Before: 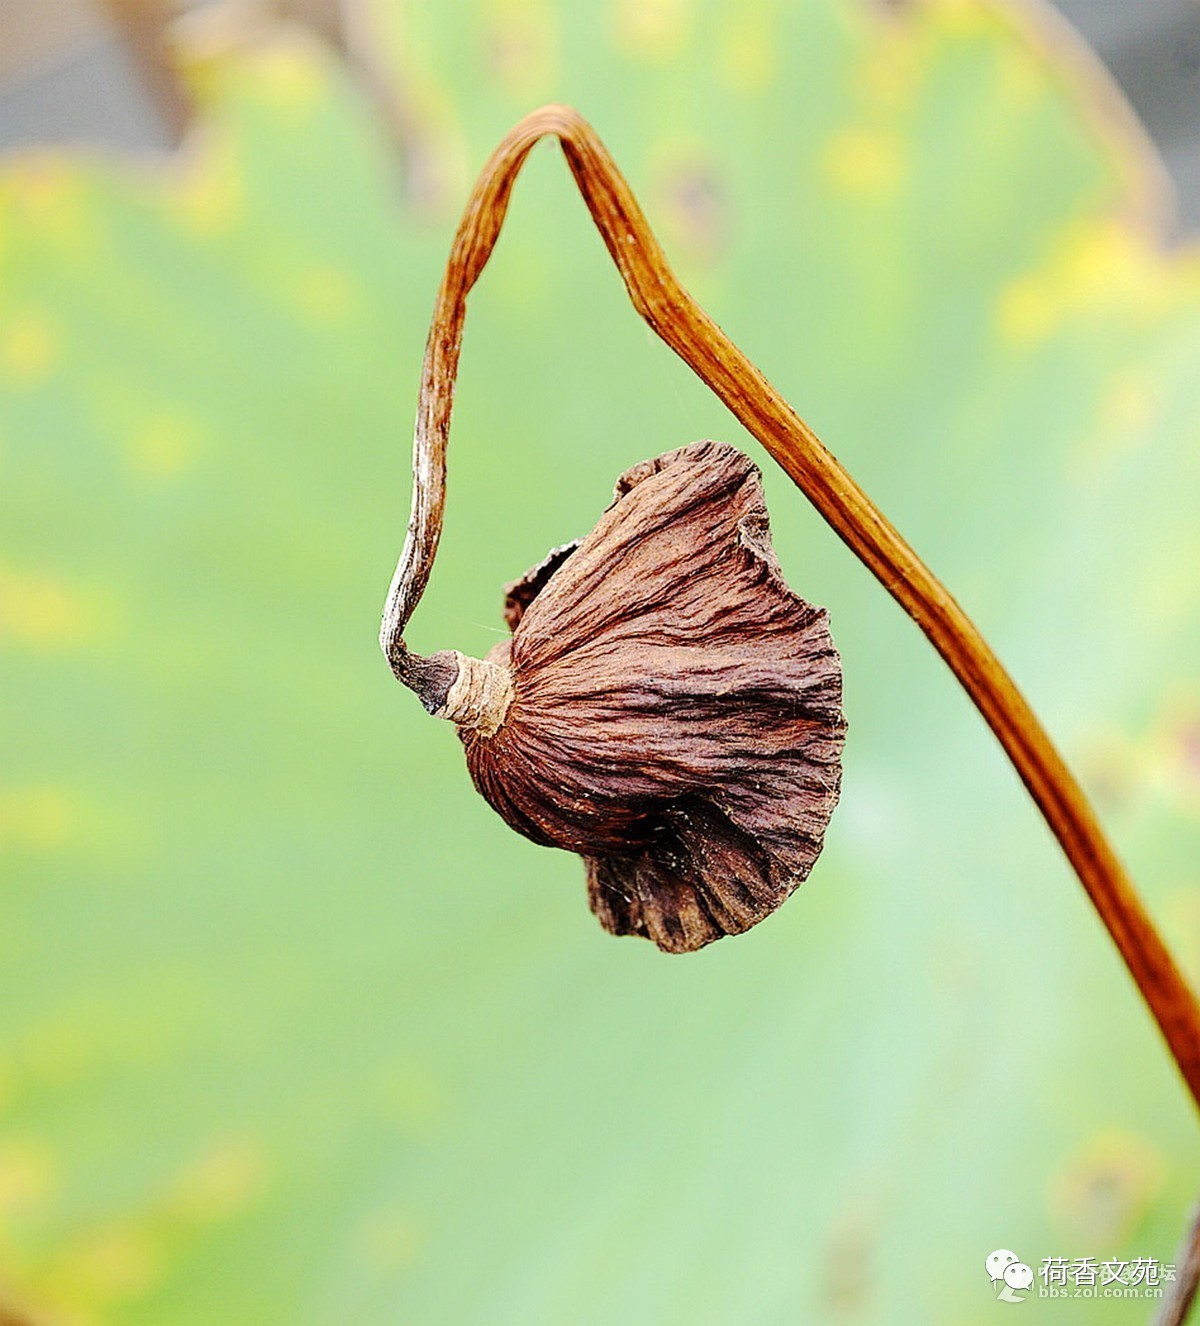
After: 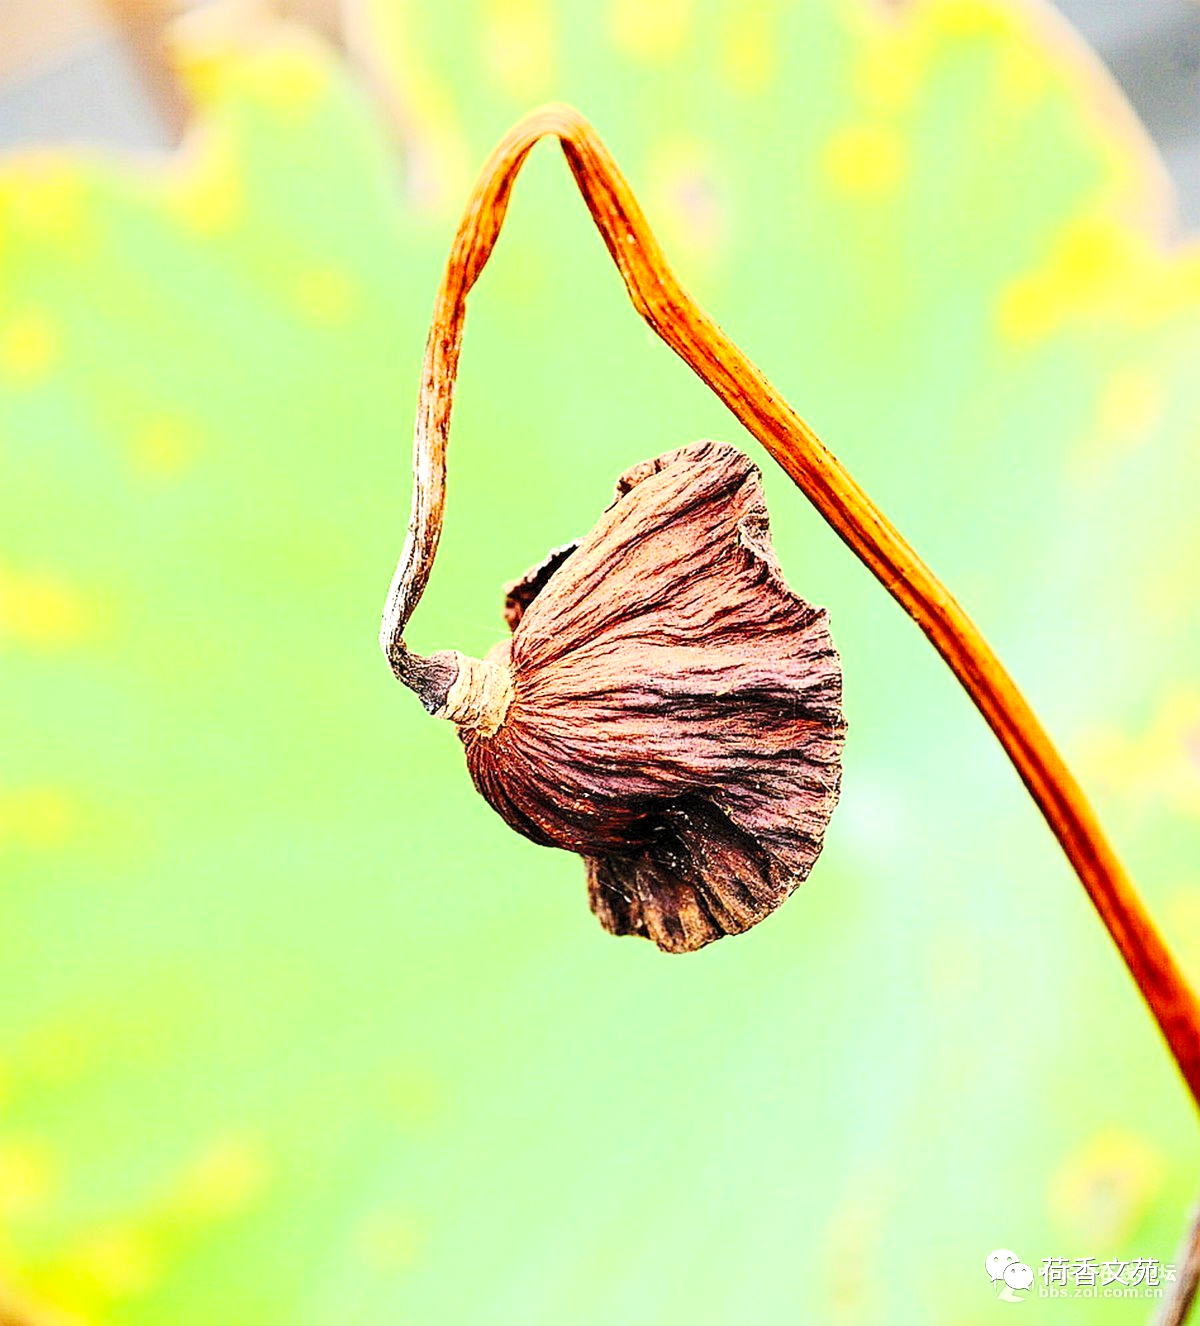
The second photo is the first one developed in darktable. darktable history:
levels: levels [0.016, 0.484, 0.953]
contrast brightness saturation: contrast 0.24, brightness 0.244, saturation 0.373
